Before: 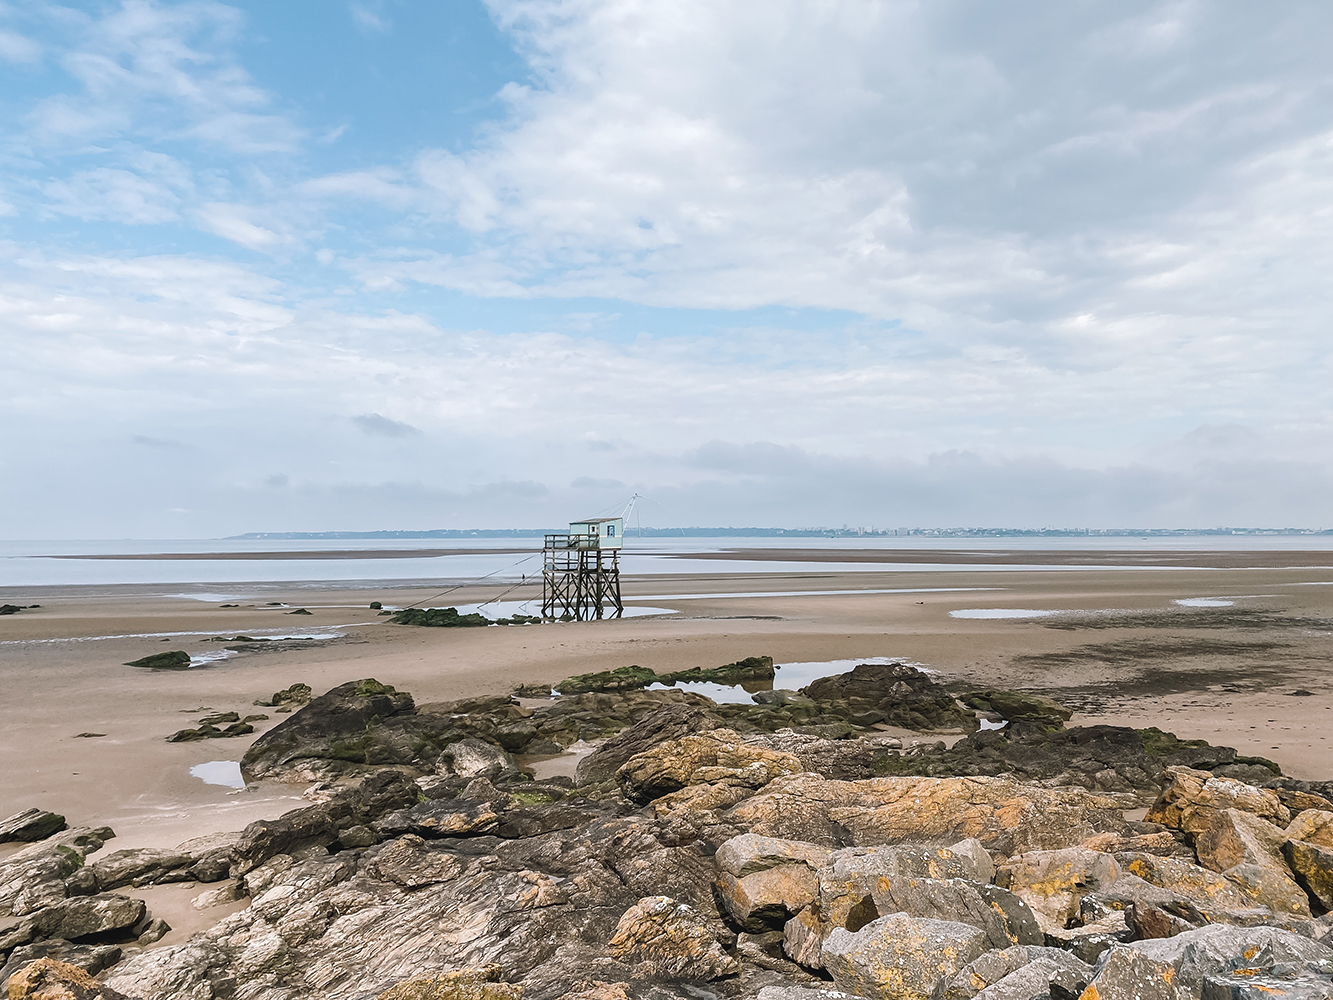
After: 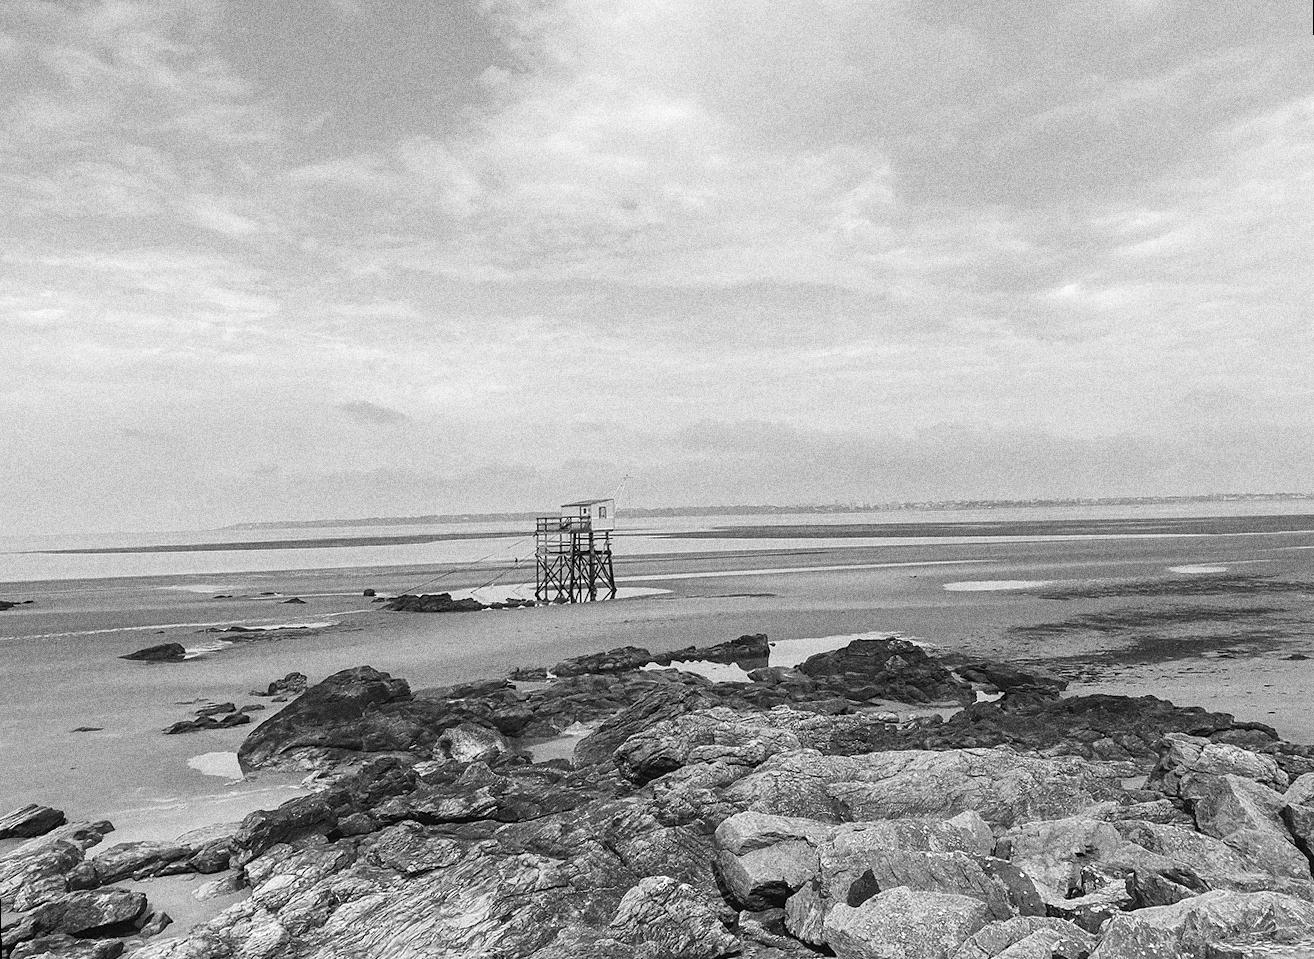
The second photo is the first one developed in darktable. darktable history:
grain: coarseness 14.49 ISO, strength 48.04%, mid-tones bias 35%
rotate and perspective: rotation -1.42°, crop left 0.016, crop right 0.984, crop top 0.035, crop bottom 0.965
monochrome: on, module defaults
